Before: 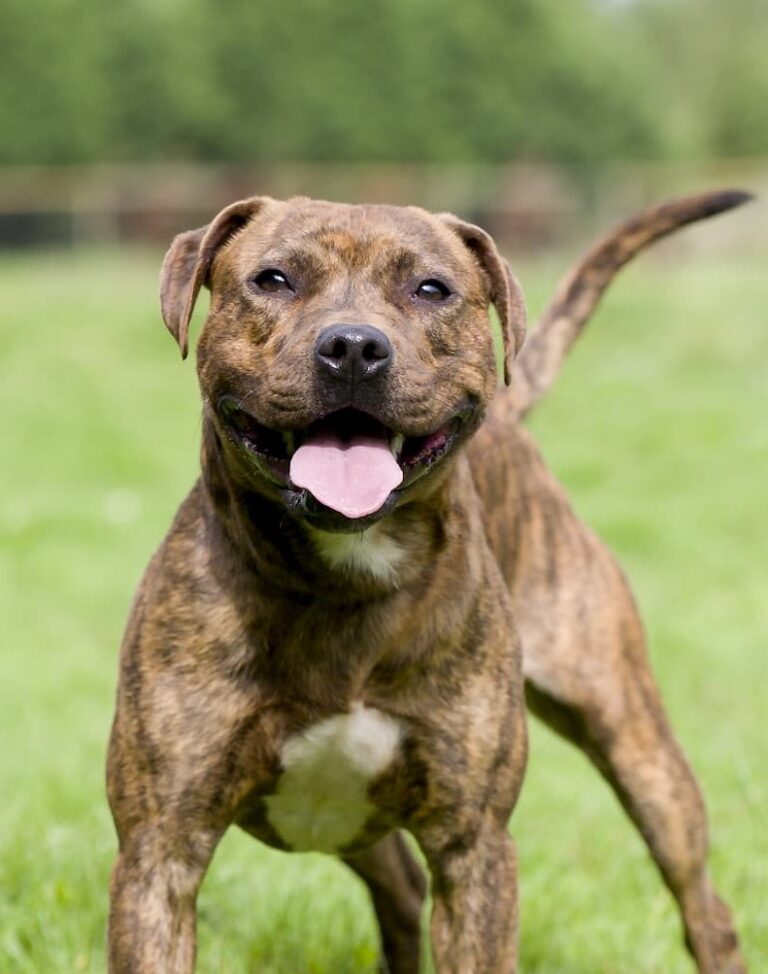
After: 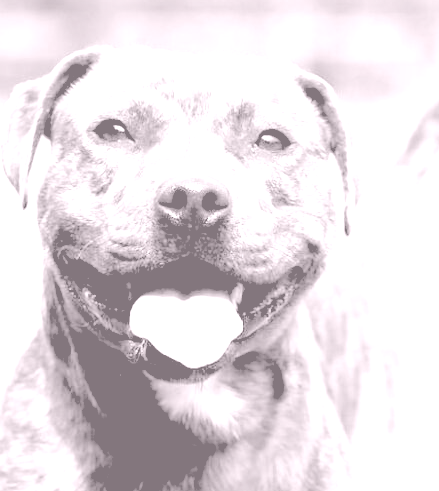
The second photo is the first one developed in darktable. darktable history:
crop: left 20.932%, top 15.471%, right 21.848%, bottom 34.081%
colorize: hue 25.2°, saturation 83%, source mix 82%, lightness 79%, version 1
rgb levels: preserve colors sum RGB, levels [[0.038, 0.433, 0.934], [0, 0.5, 1], [0, 0.5, 1]]
